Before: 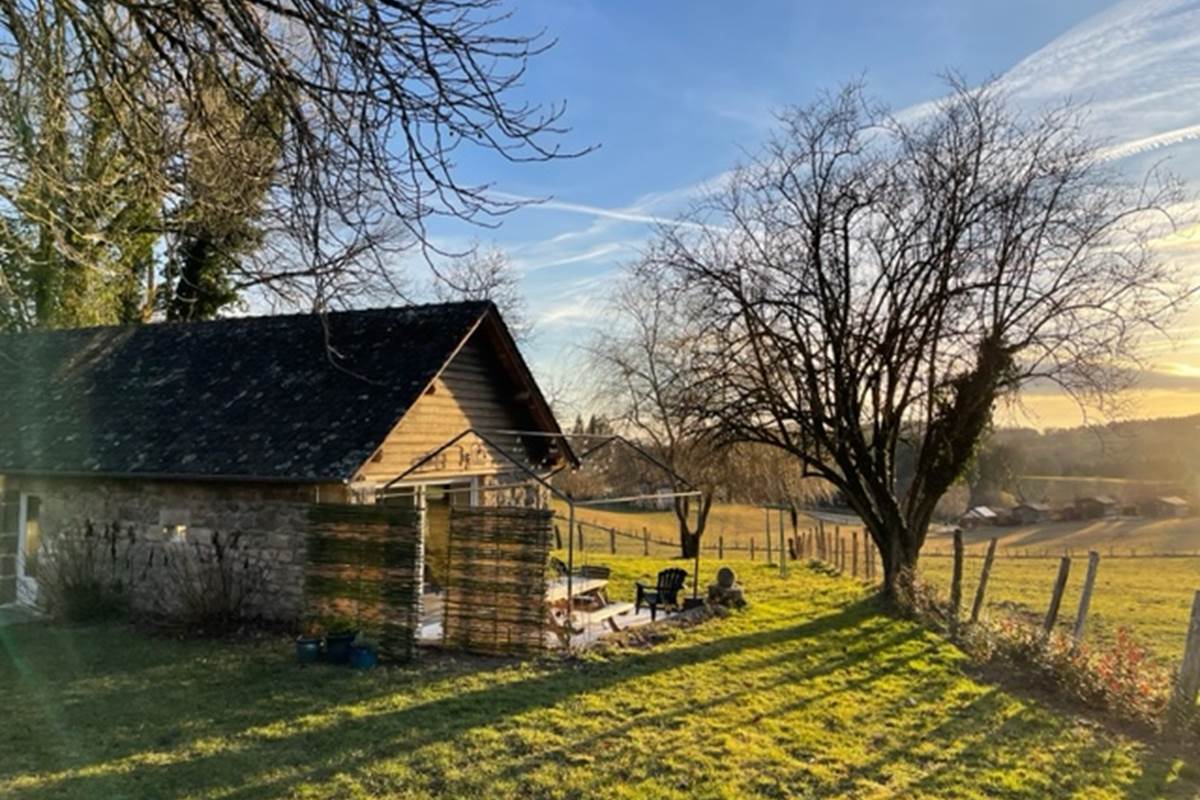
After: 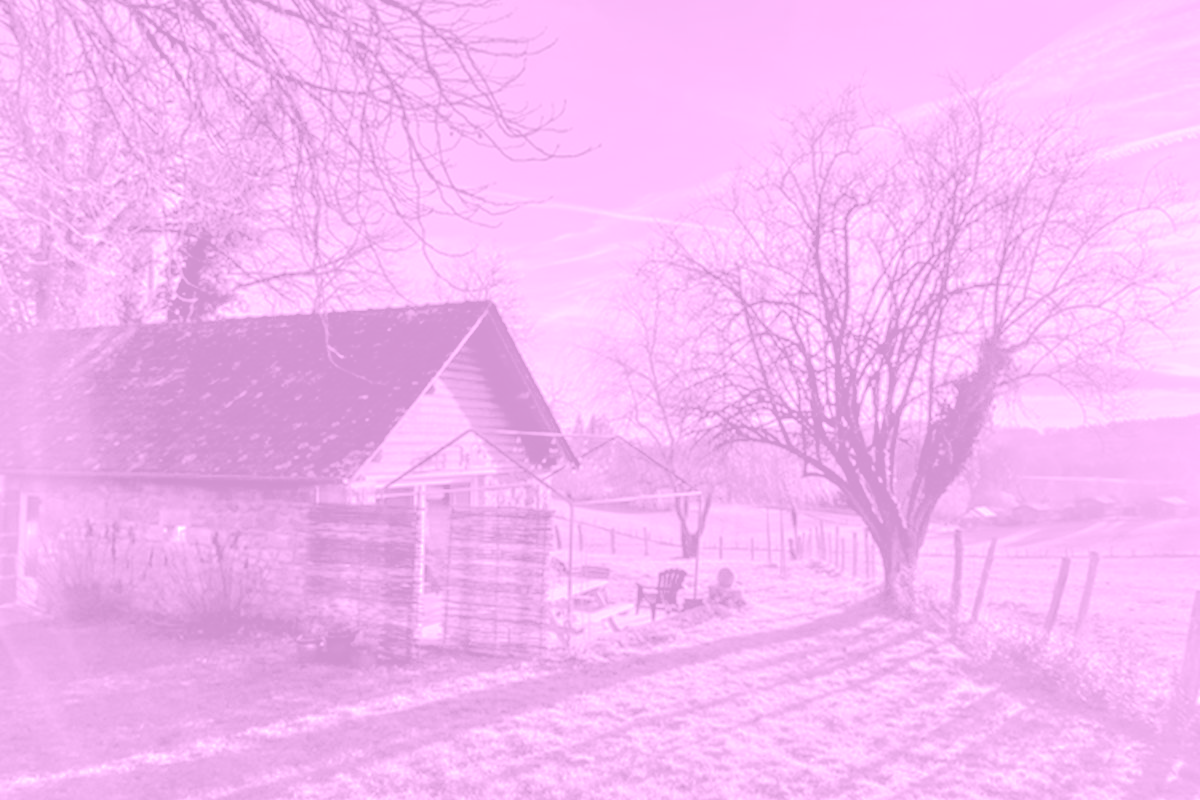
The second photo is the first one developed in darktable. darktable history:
tone equalizer: -7 EV 0.15 EV, -6 EV 0.6 EV, -5 EV 1.15 EV, -4 EV 1.33 EV, -3 EV 1.15 EV, -2 EV 0.6 EV, -1 EV 0.15 EV, mask exposure compensation -0.5 EV
colorize: hue 331.2°, saturation 75%, source mix 30.28%, lightness 70.52%, version 1
base curve: curves: ch0 [(0, 0) (0.595, 0.418) (1, 1)], preserve colors none
local contrast: detail 110%
